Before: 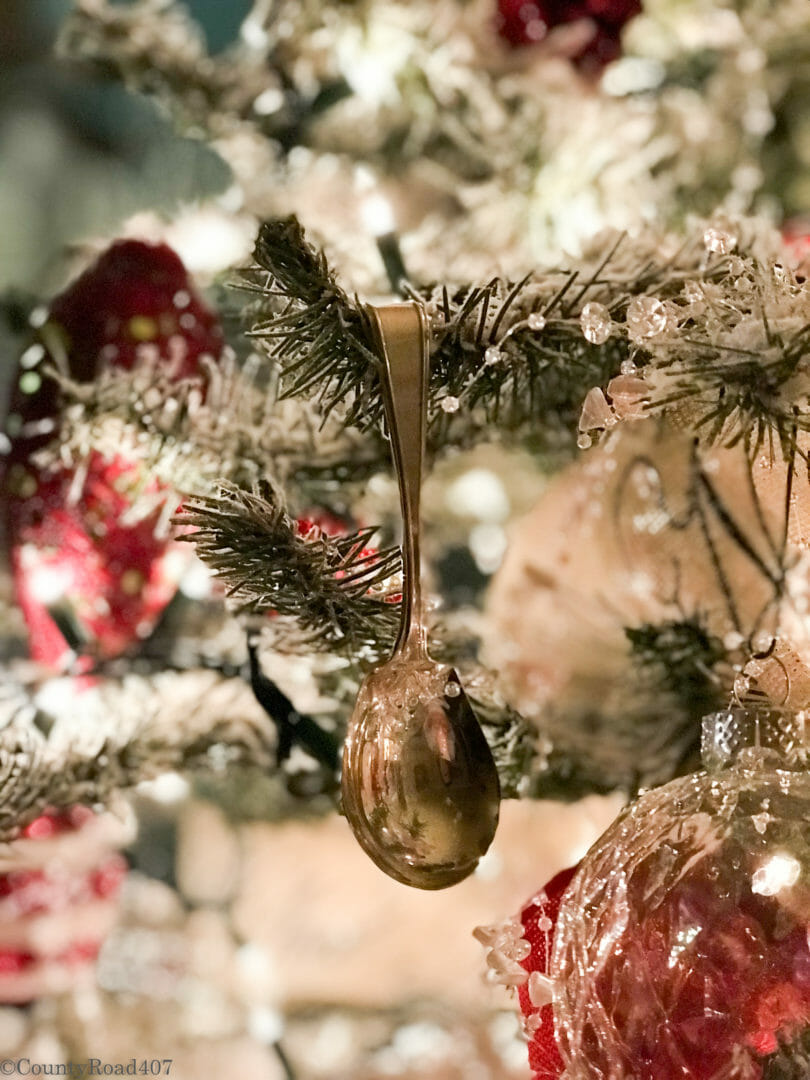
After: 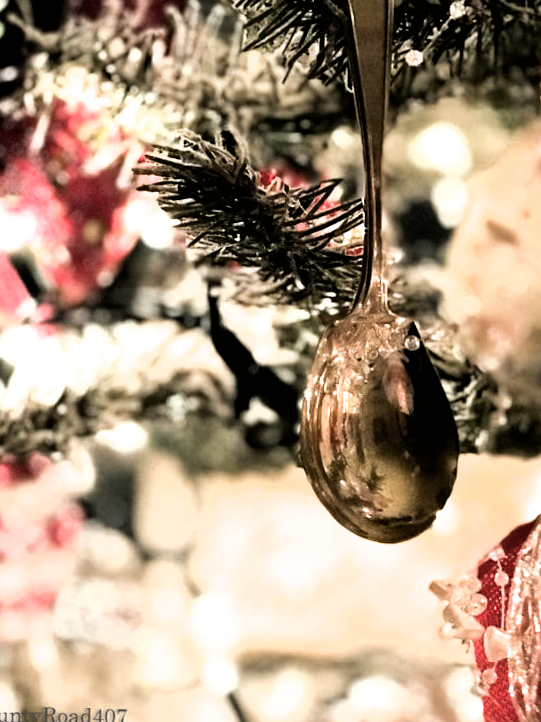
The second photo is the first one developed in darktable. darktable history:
crop and rotate: angle -0.82°, left 3.85%, top 31.828%, right 27.992%
filmic rgb: black relative exposure -8.2 EV, white relative exposure 2.2 EV, threshold 3 EV, hardness 7.11, latitude 85.74%, contrast 1.696, highlights saturation mix -4%, shadows ↔ highlights balance -2.69%, color science v5 (2021), contrast in shadows safe, contrast in highlights safe, enable highlight reconstruction true
rotate and perspective: automatic cropping off
